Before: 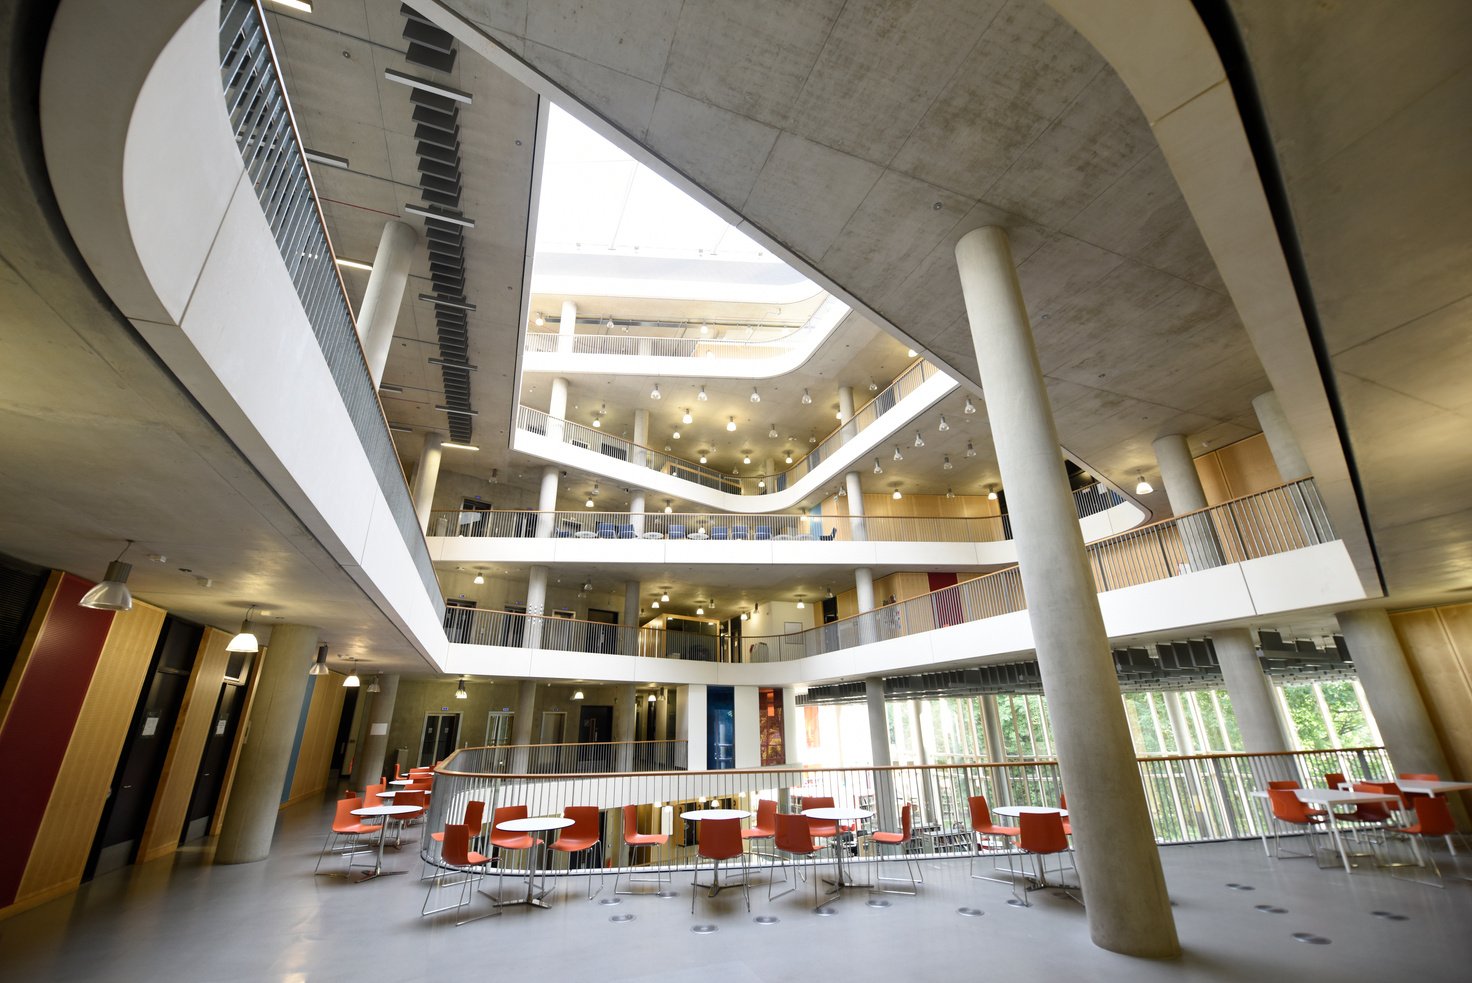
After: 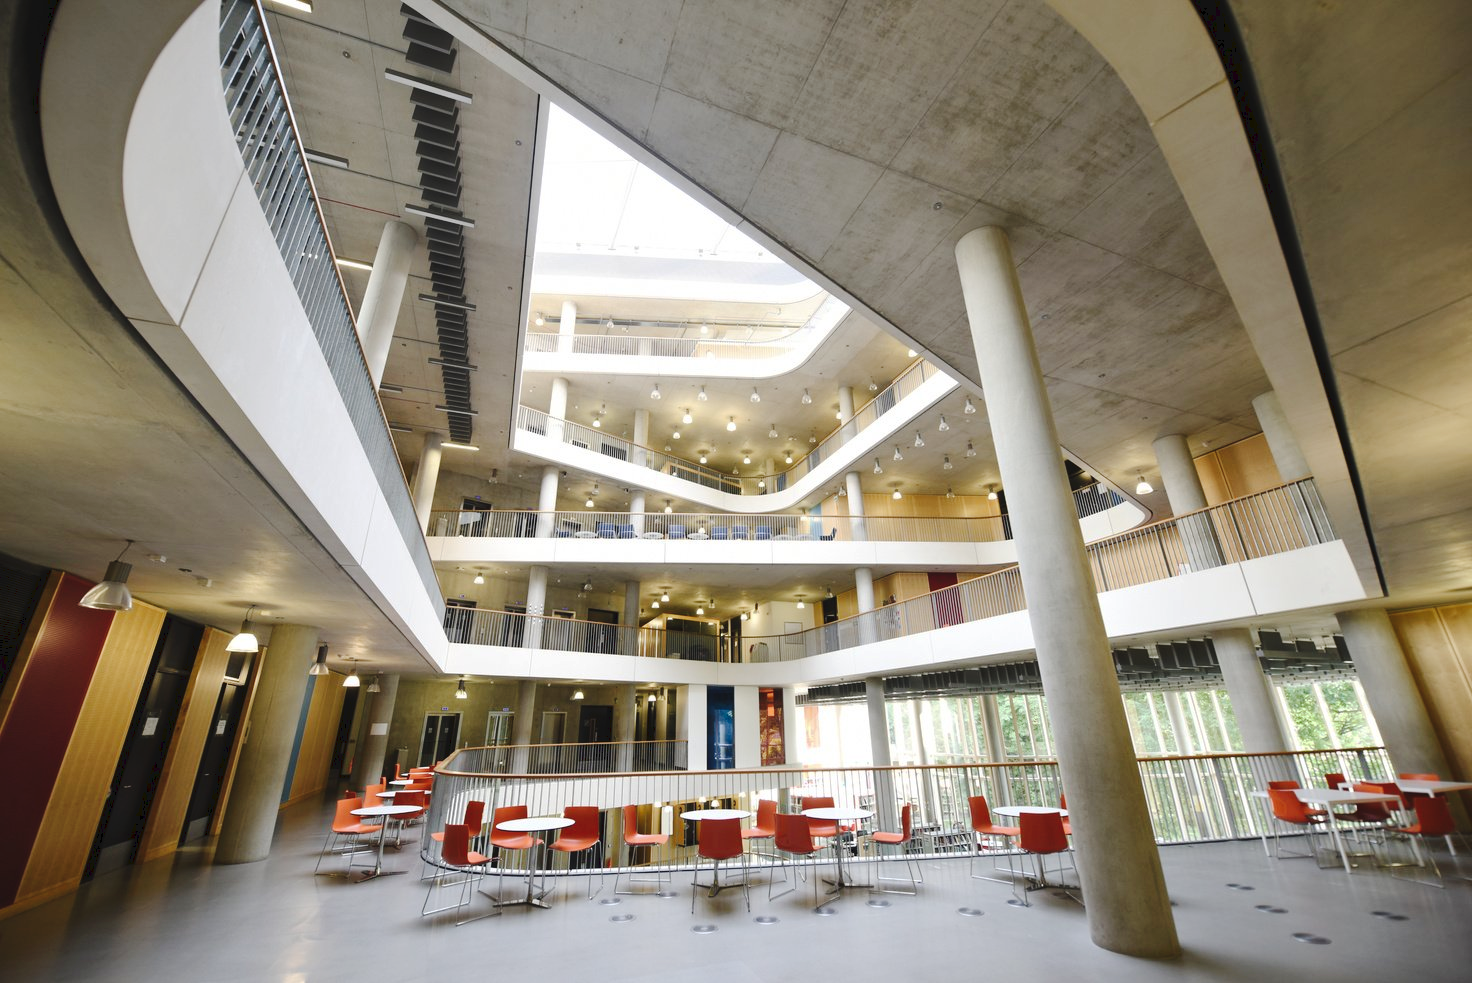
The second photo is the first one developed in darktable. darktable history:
tone curve: curves: ch0 [(0, 0) (0.003, 0.054) (0.011, 0.058) (0.025, 0.069) (0.044, 0.087) (0.069, 0.1) (0.1, 0.123) (0.136, 0.152) (0.177, 0.183) (0.224, 0.234) (0.277, 0.291) (0.335, 0.367) (0.399, 0.441) (0.468, 0.524) (0.543, 0.6) (0.623, 0.673) (0.709, 0.744) (0.801, 0.812) (0.898, 0.89) (1, 1)], preserve colors none
